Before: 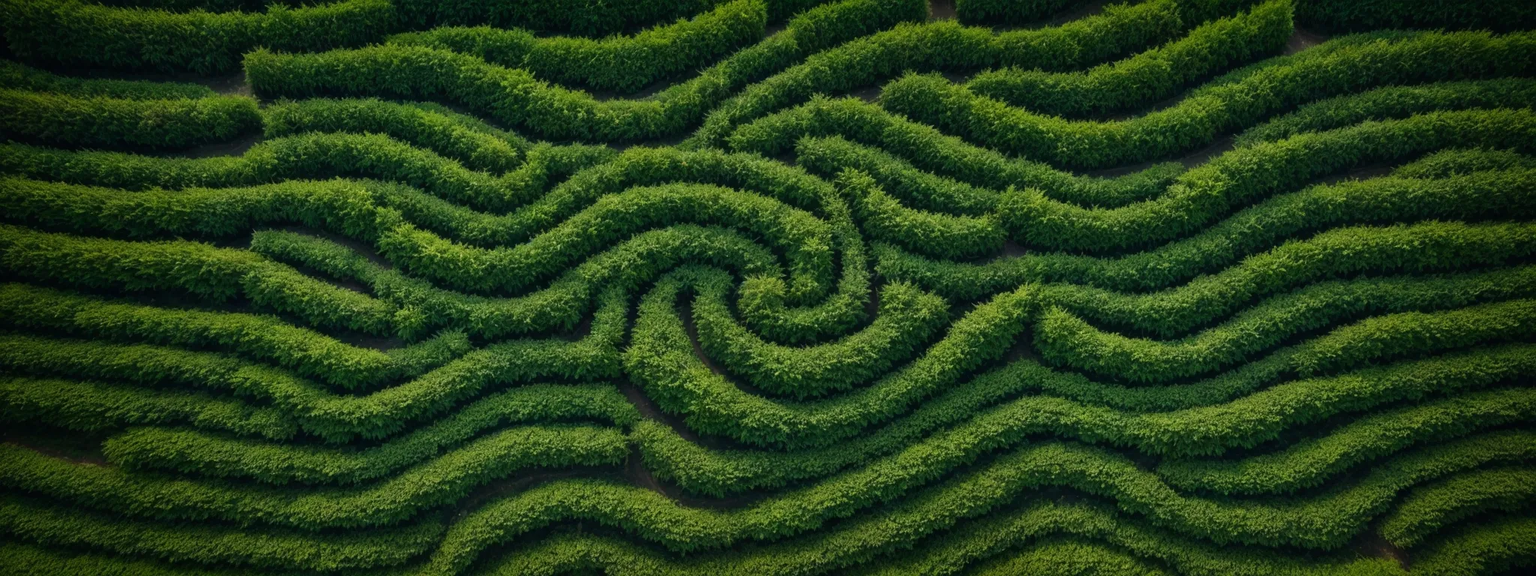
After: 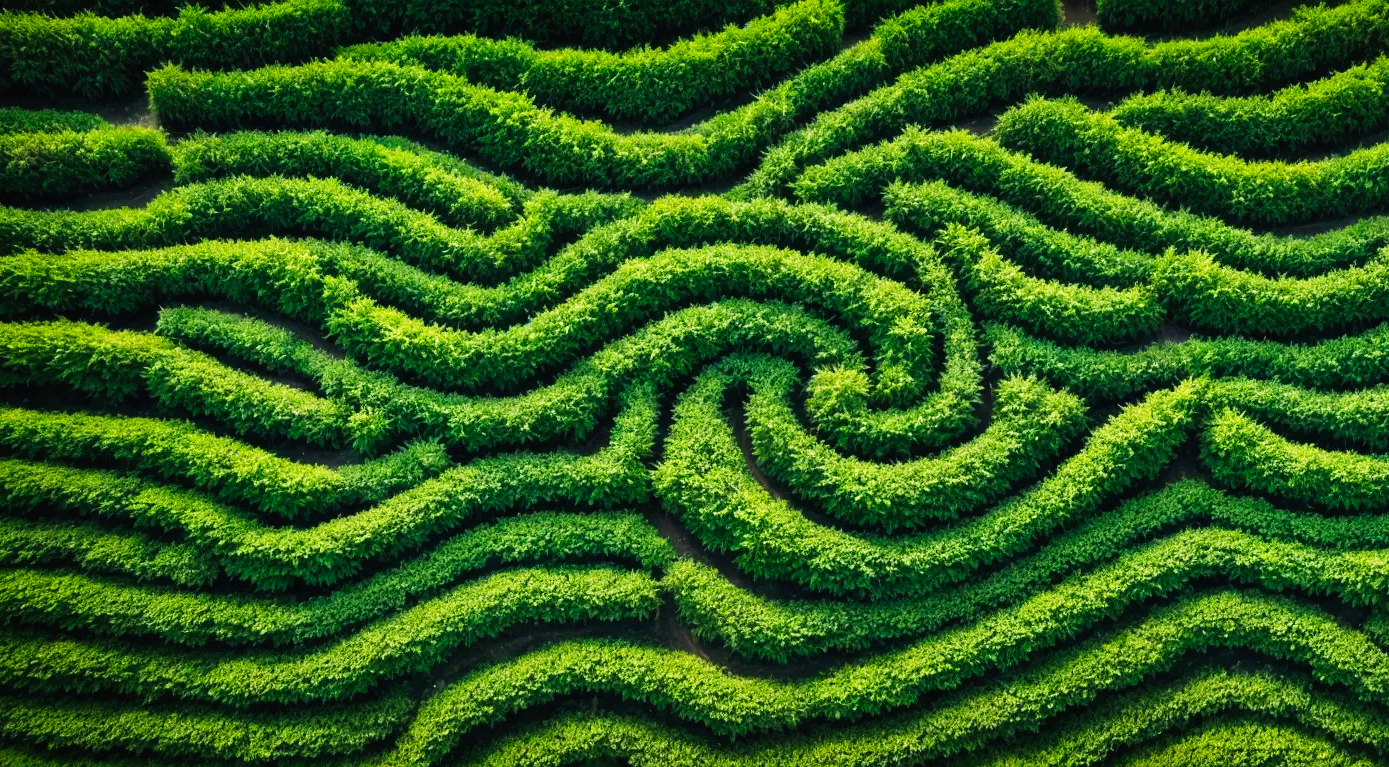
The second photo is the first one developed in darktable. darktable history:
base curve: curves: ch0 [(0, 0) (0.007, 0.004) (0.027, 0.03) (0.046, 0.07) (0.207, 0.54) (0.442, 0.872) (0.673, 0.972) (1, 1)], preserve colors none
contrast brightness saturation: contrast 0.05, brightness 0.06, saturation 0.011
crop and rotate: left 8.699%, right 23.453%
